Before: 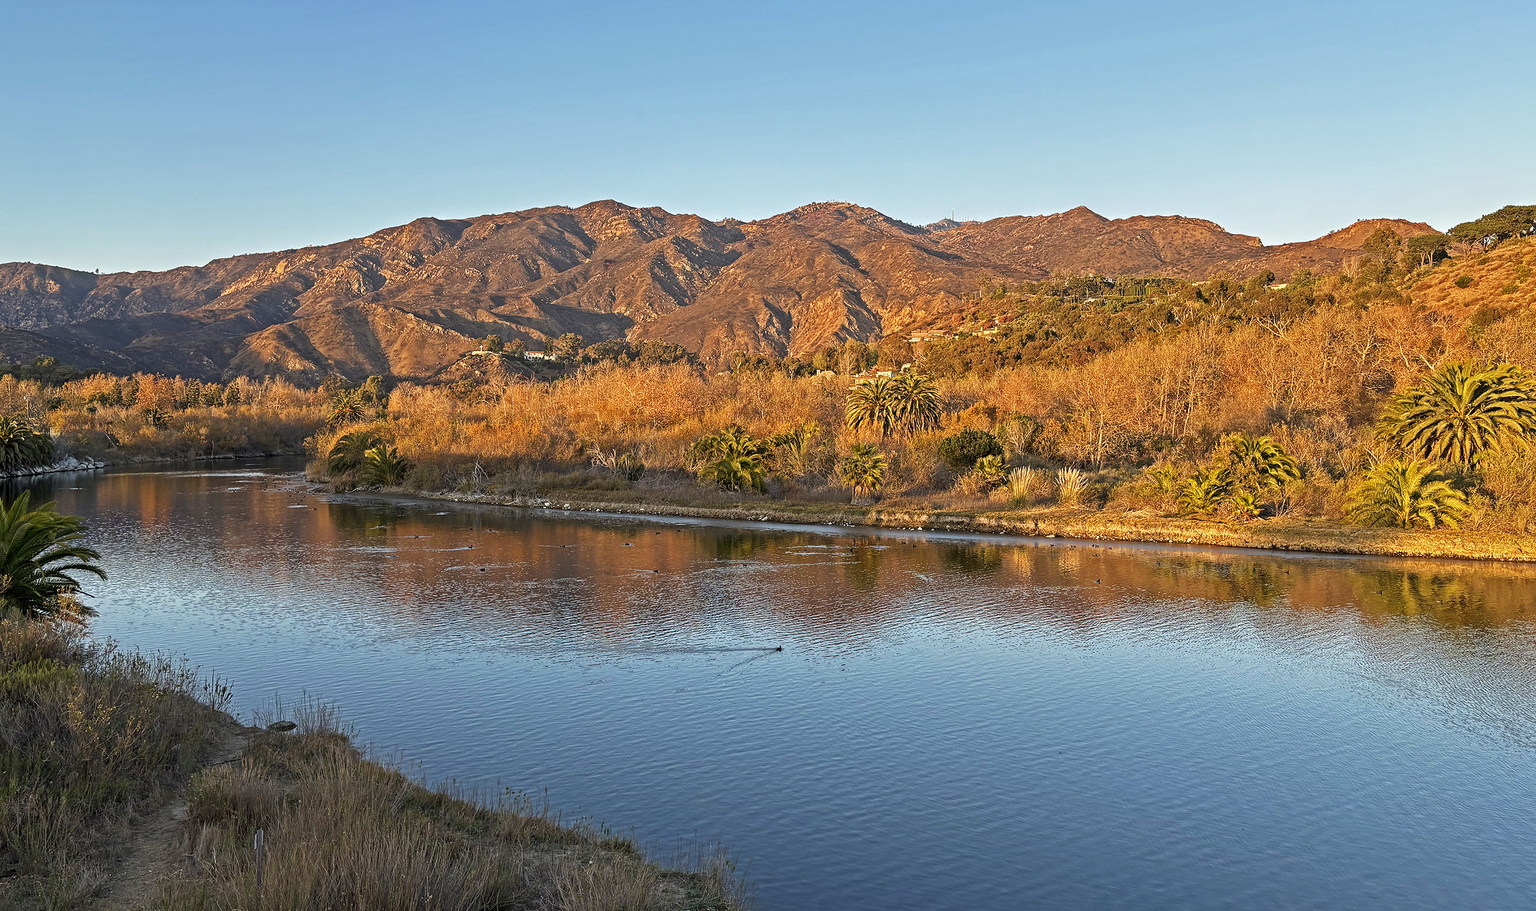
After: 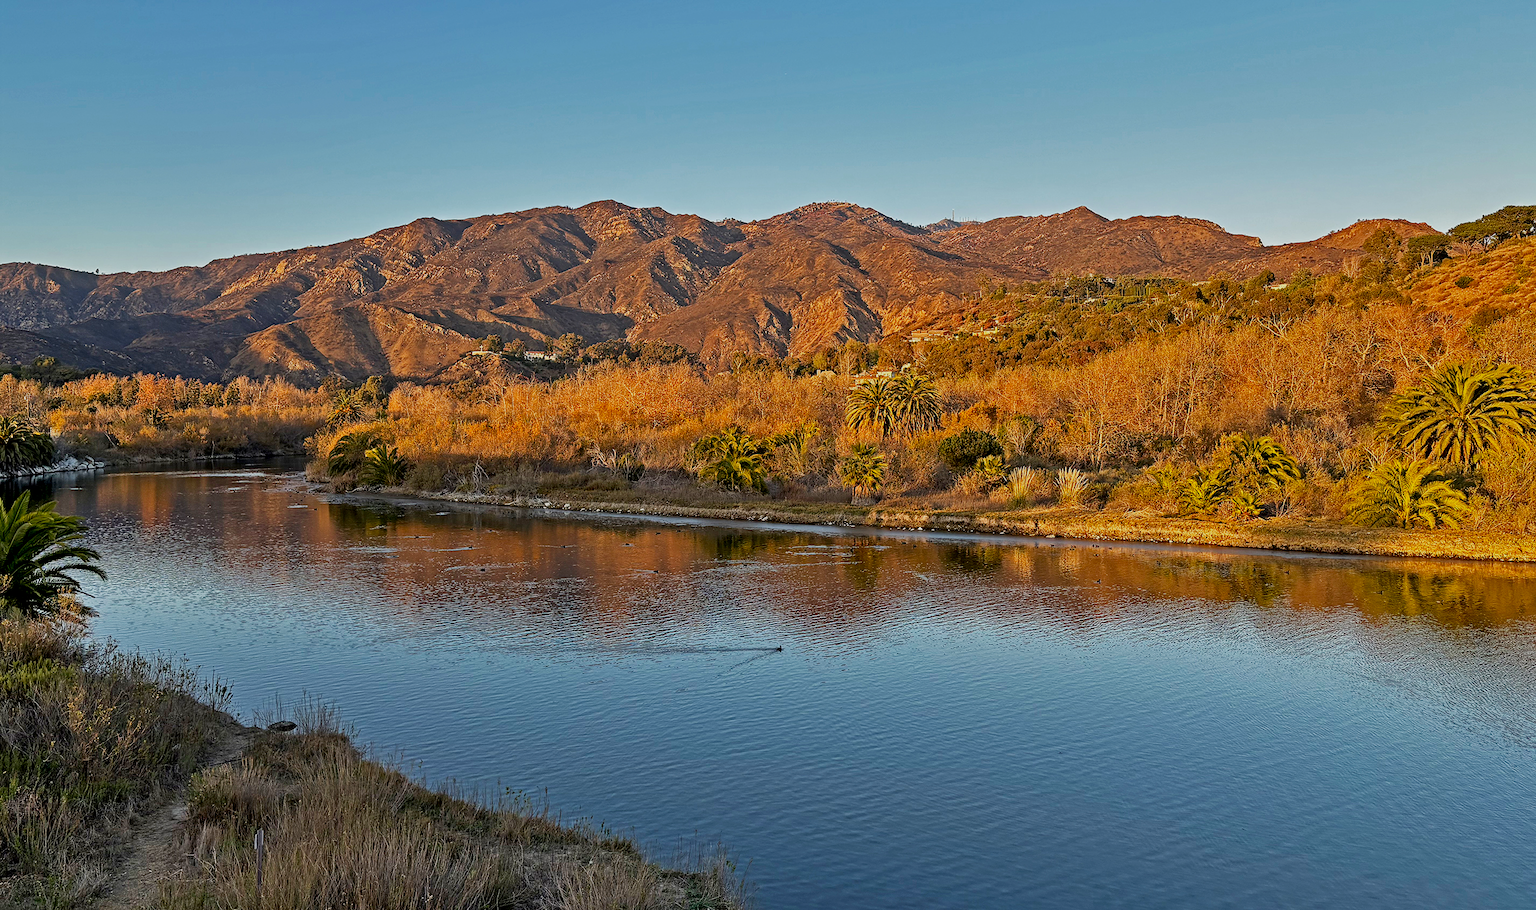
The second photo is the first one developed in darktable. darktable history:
shadows and highlights: low approximation 0.01, soften with gaussian
exposure: black level correction 0.011, exposure -0.478 EV, compensate highlight preservation false
